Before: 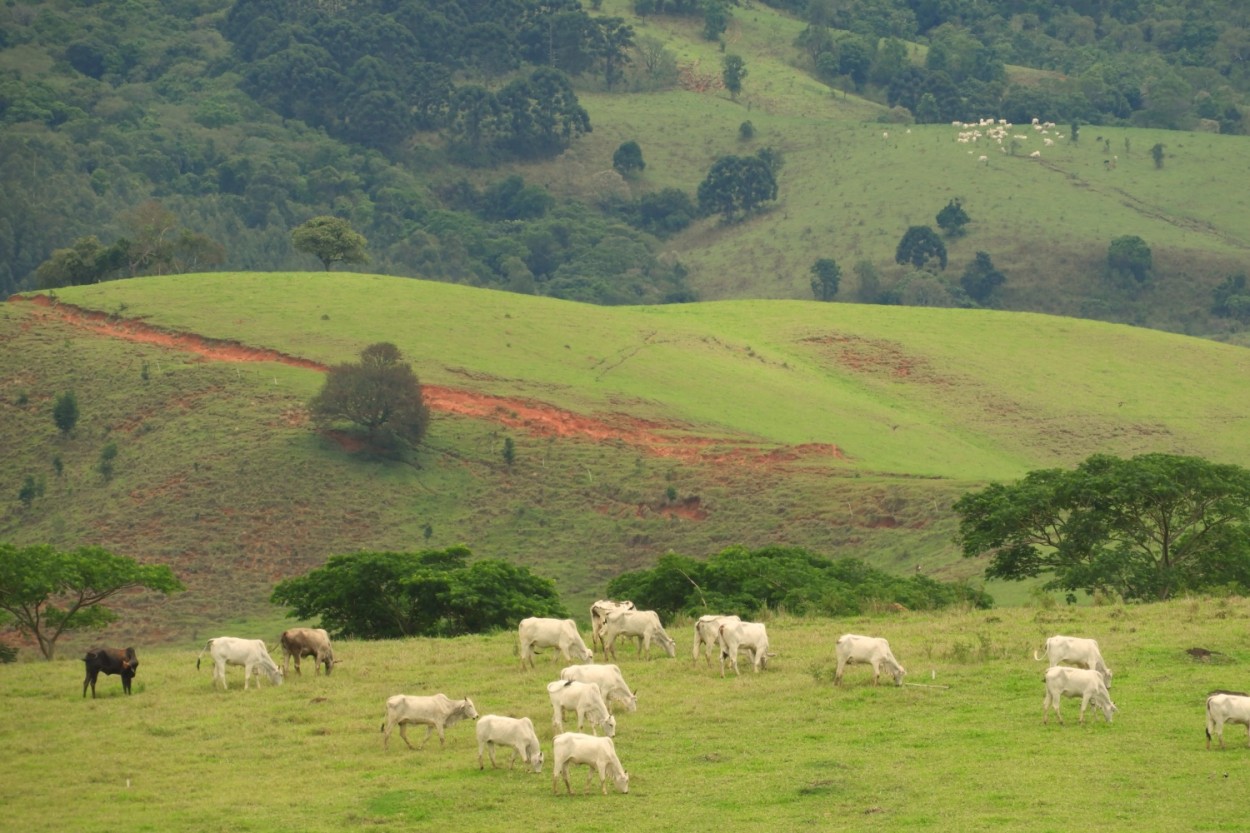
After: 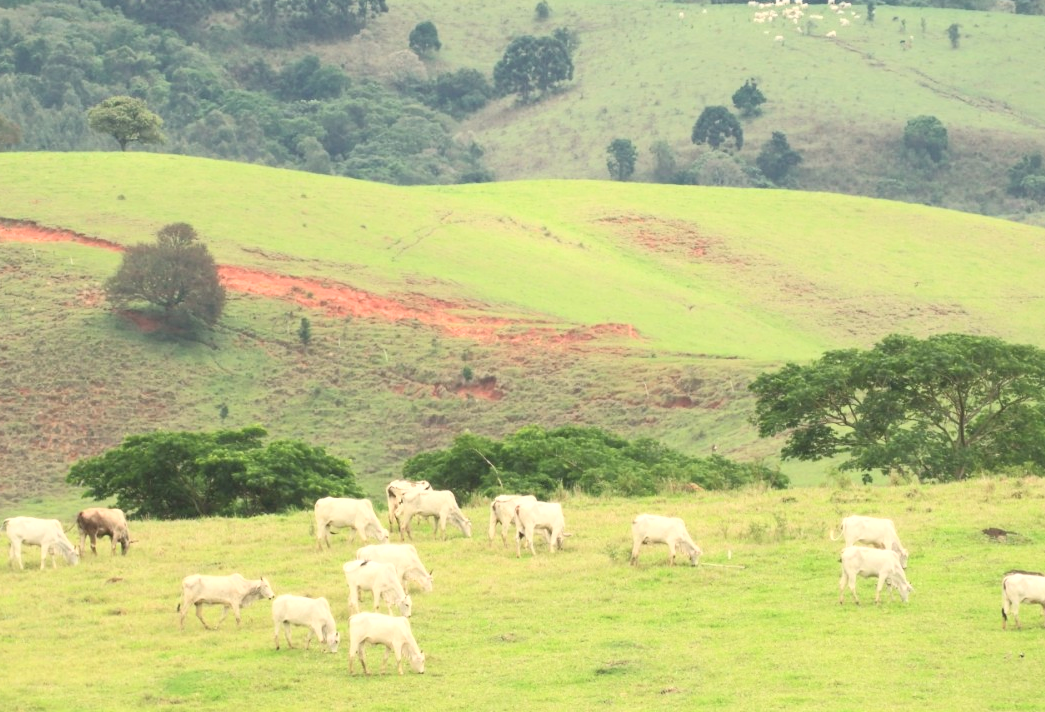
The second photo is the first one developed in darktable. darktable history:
crop: left 16.362%, top 14.526%
exposure: black level correction 0, exposure 0.5 EV, compensate exposure bias true, compensate highlight preservation false
tone curve: curves: ch0 [(0.003, 0.029) (0.188, 0.252) (0.46, 0.56) (0.608, 0.748) (0.871, 0.955) (1, 1)]; ch1 [(0, 0) (0.35, 0.356) (0.45, 0.453) (0.508, 0.515) (0.618, 0.634) (1, 1)]; ch2 [(0, 0) (0.456, 0.469) (0.5, 0.5) (0.634, 0.625) (1, 1)], color space Lab, independent channels, preserve colors none
tone equalizer: edges refinement/feathering 500, mask exposure compensation -1.57 EV, preserve details no
